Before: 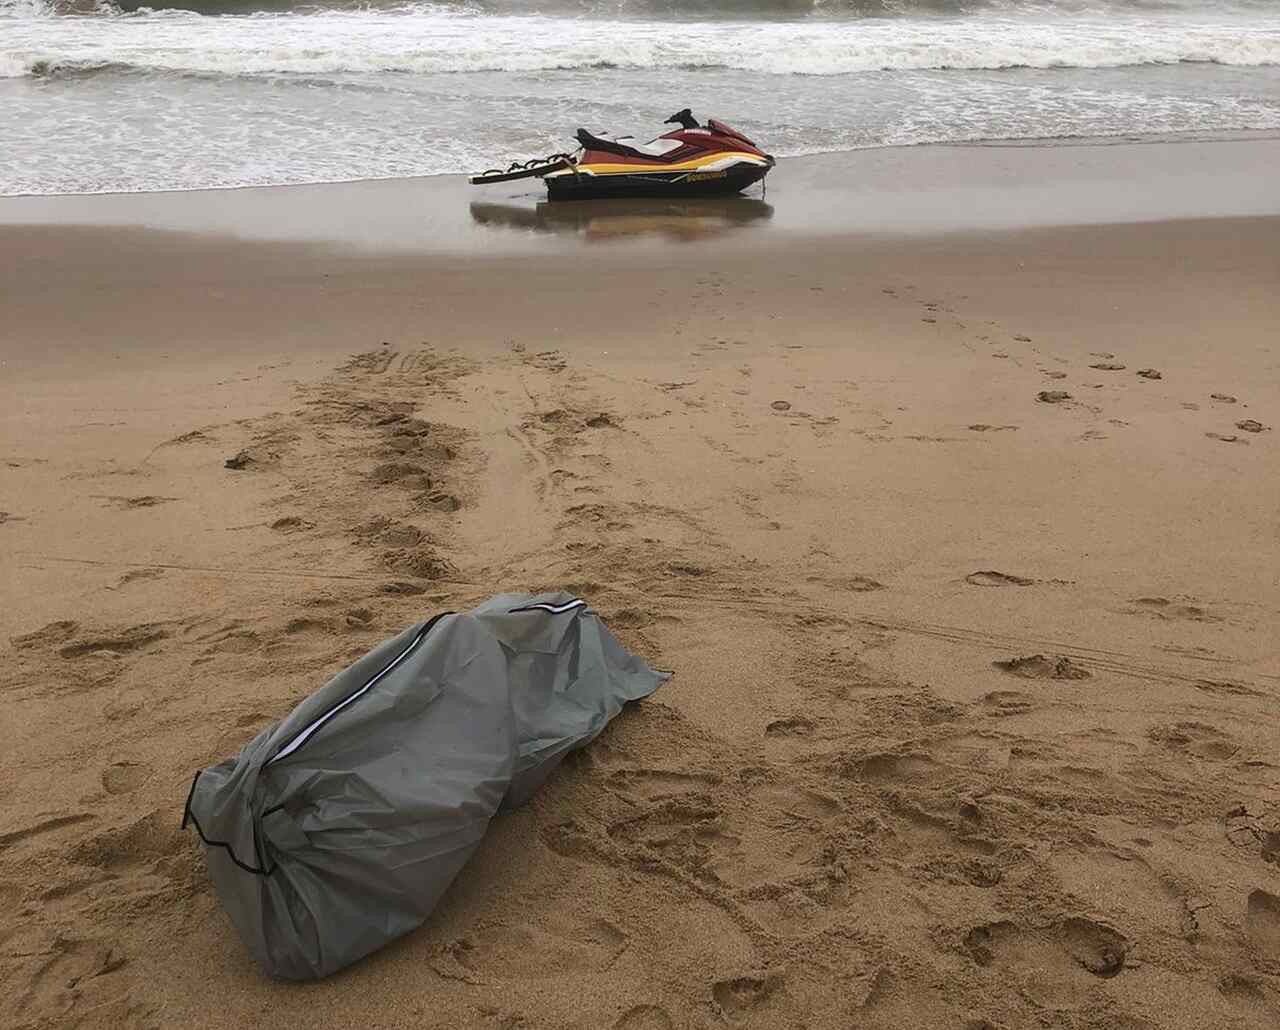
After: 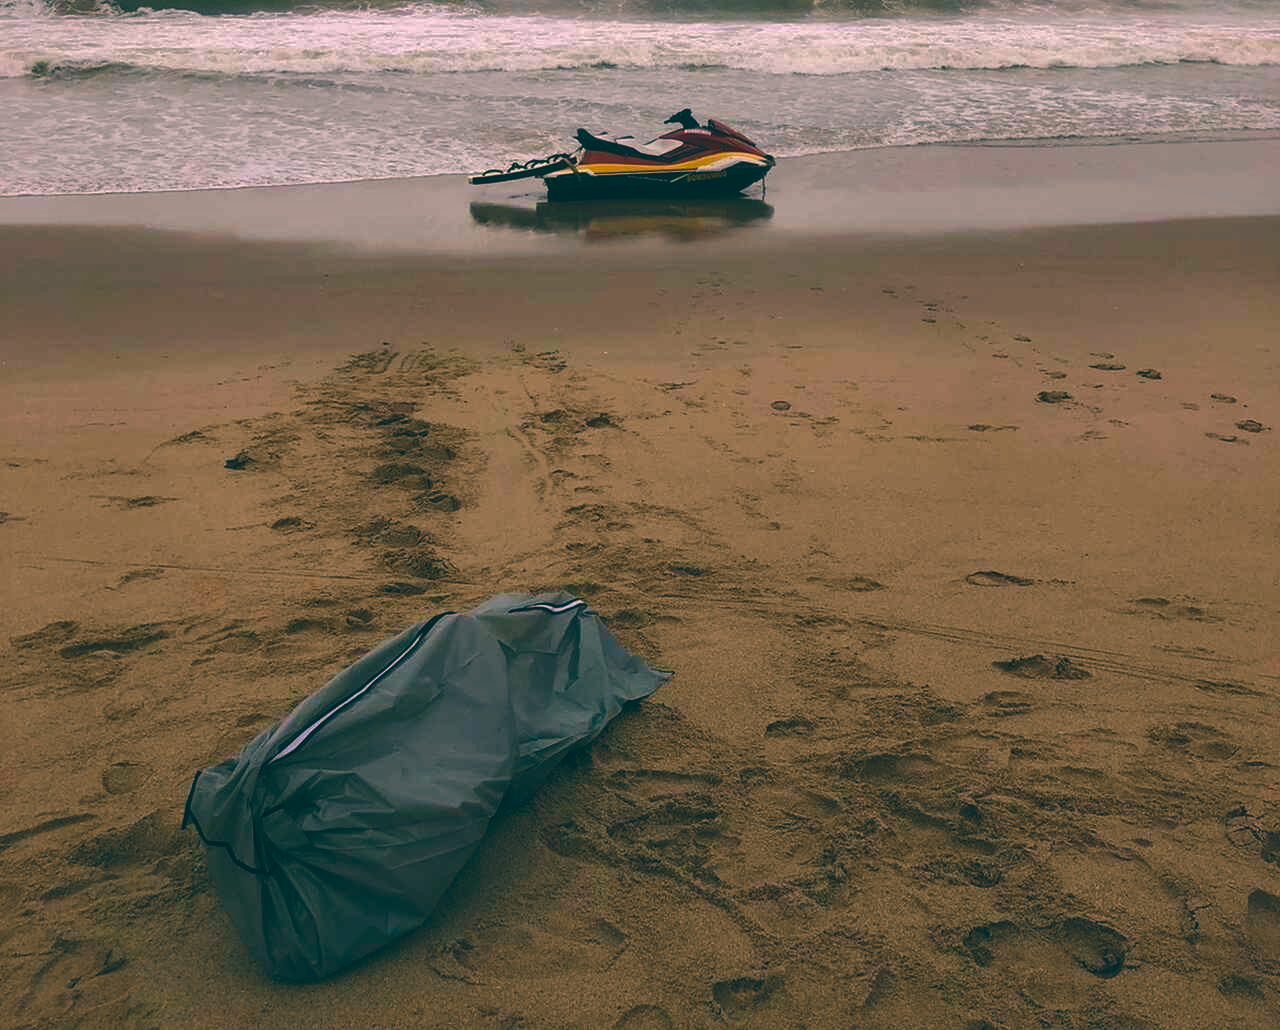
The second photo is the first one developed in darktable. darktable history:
shadows and highlights: shadows 40, highlights -60
color balance: lift [1.016, 0.983, 1, 1.017], gamma [0.78, 1.018, 1.043, 0.957], gain [0.786, 1.063, 0.937, 1.017], input saturation 118.26%, contrast 13.43%, contrast fulcrum 21.62%, output saturation 82.76%
color balance rgb: shadows lift › chroma 2%, shadows lift › hue 219.6°, power › hue 313.2°, highlights gain › chroma 3%, highlights gain › hue 75.6°, global offset › luminance 0.5%, perceptual saturation grading › global saturation 15.33%, perceptual saturation grading › highlights -19.33%, perceptual saturation grading › shadows 20%, global vibrance 20%
